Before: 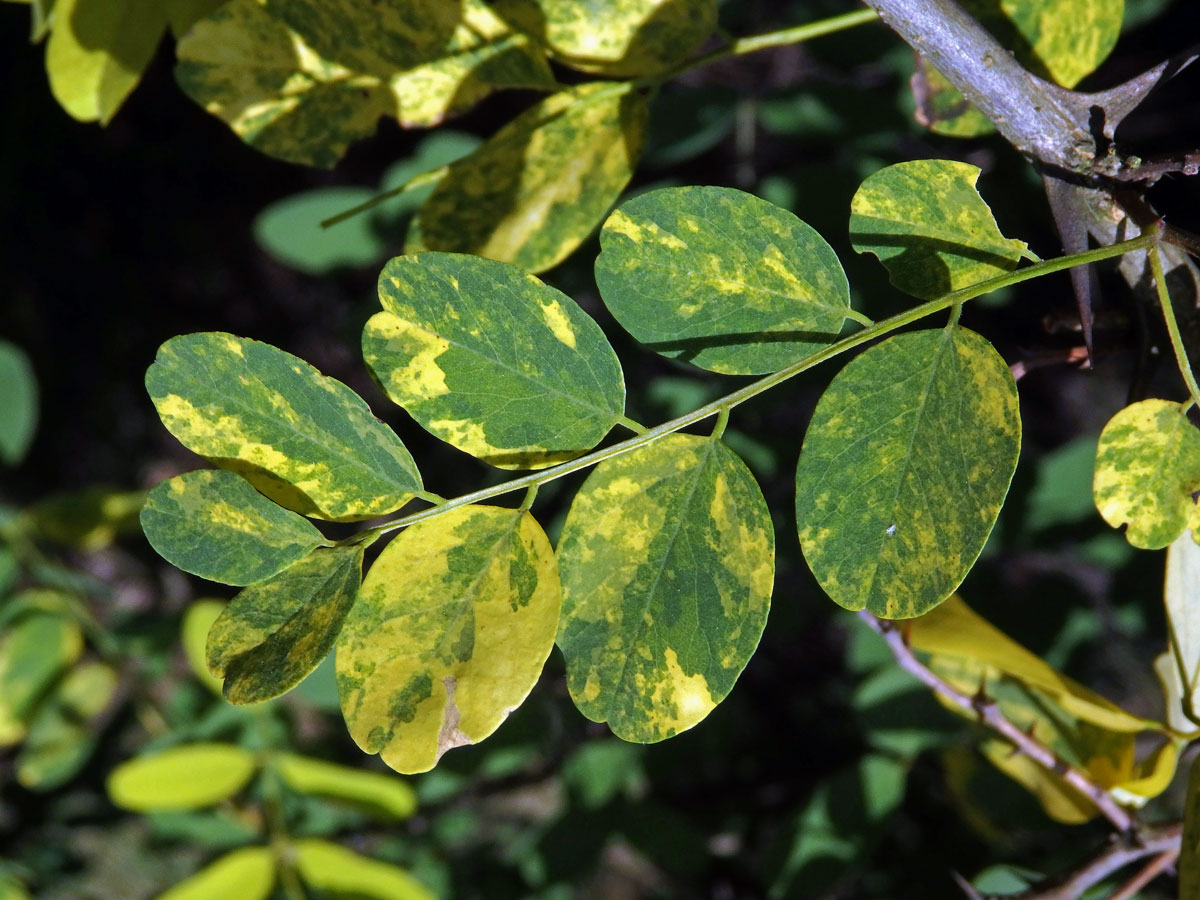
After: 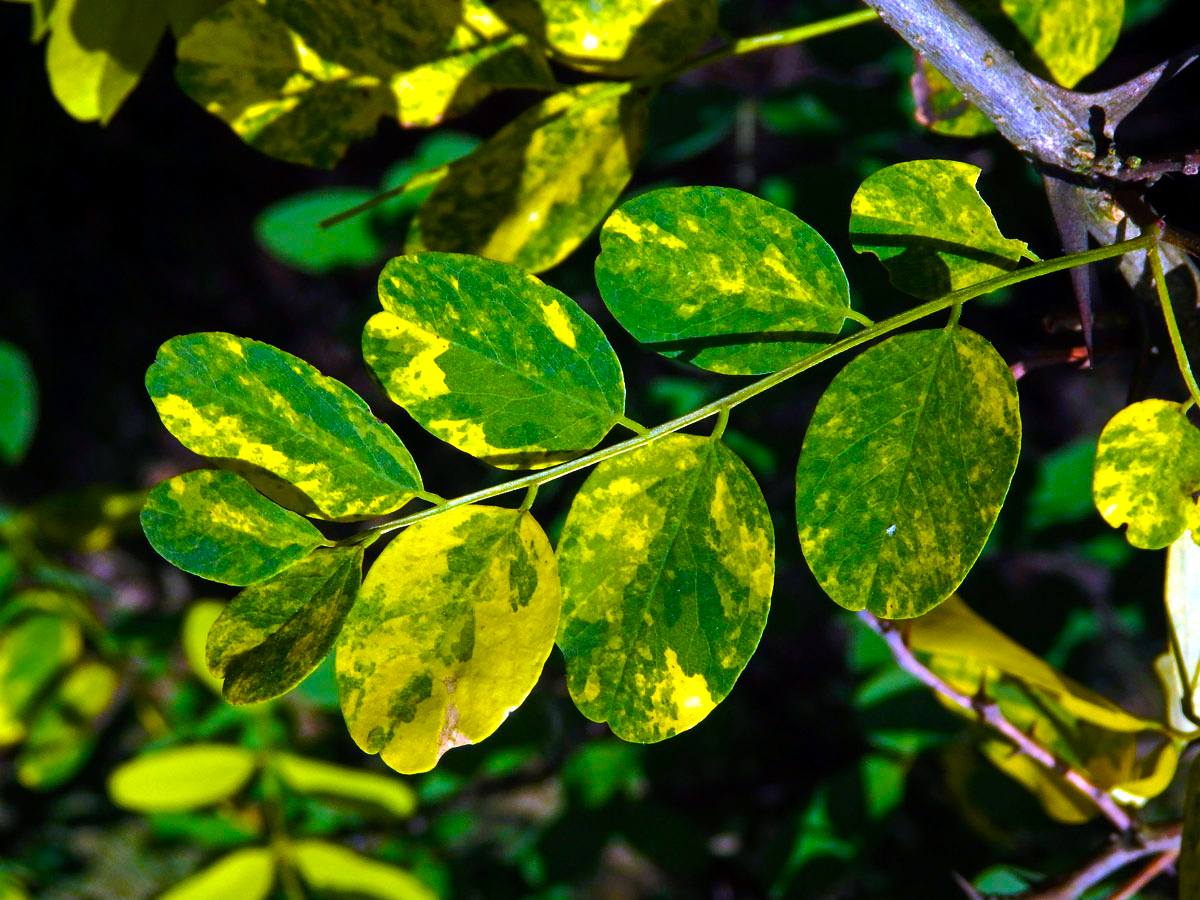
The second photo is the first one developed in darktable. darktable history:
color balance rgb: shadows lift › luminance -9.999%, shadows lift › chroma 0.907%, shadows lift › hue 112.86°, power › chroma 0.492%, power › hue 258.83°, perceptual saturation grading › global saturation 63.943%, perceptual saturation grading › highlights 49.072%, perceptual saturation grading › shadows 29.536%, perceptual brilliance grading › global brilliance 14.503%, perceptual brilliance grading › shadows -35.712%, global vibrance 20%
